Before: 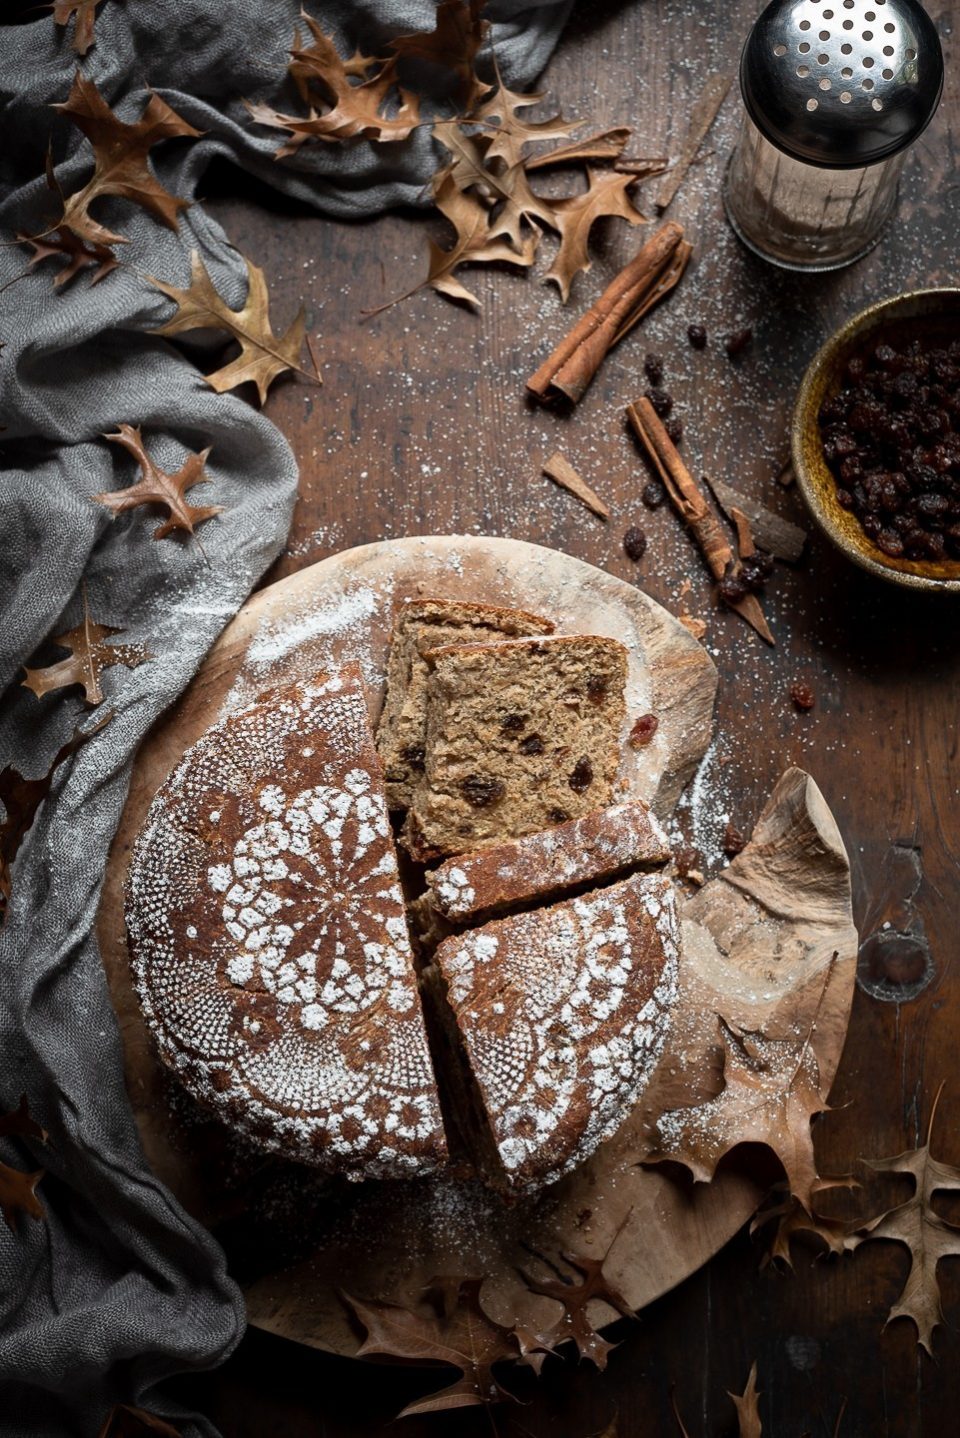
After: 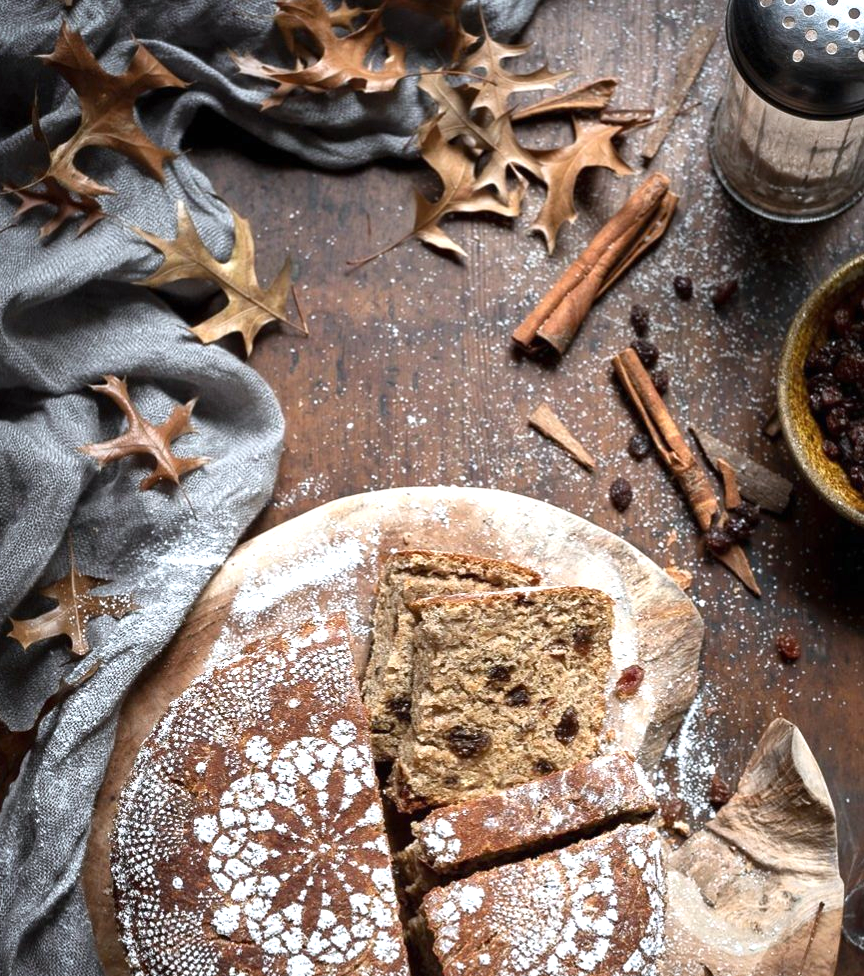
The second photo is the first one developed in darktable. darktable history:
white balance: red 0.976, blue 1.04
exposure: black level correction 0, exposure 0.7 EV, compensate highlight preservation false
crop: left 1.509%, top 3.452%, right 7.696%, bottom 28.452%
